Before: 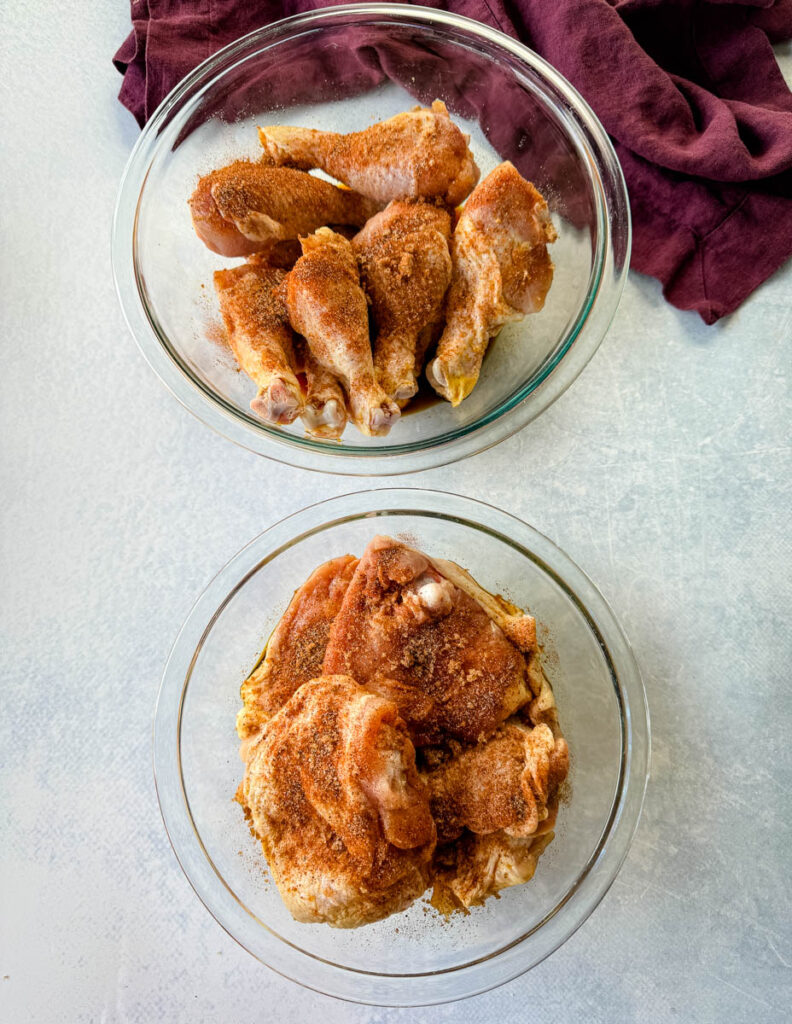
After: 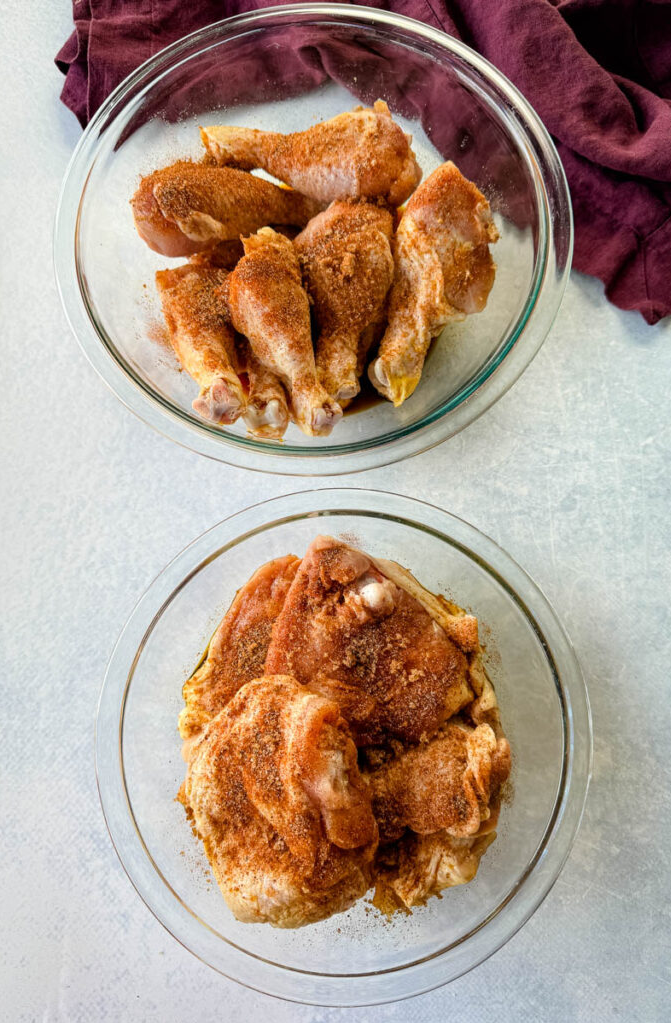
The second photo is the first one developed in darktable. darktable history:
crop: left 7.375%, right 7.795%
